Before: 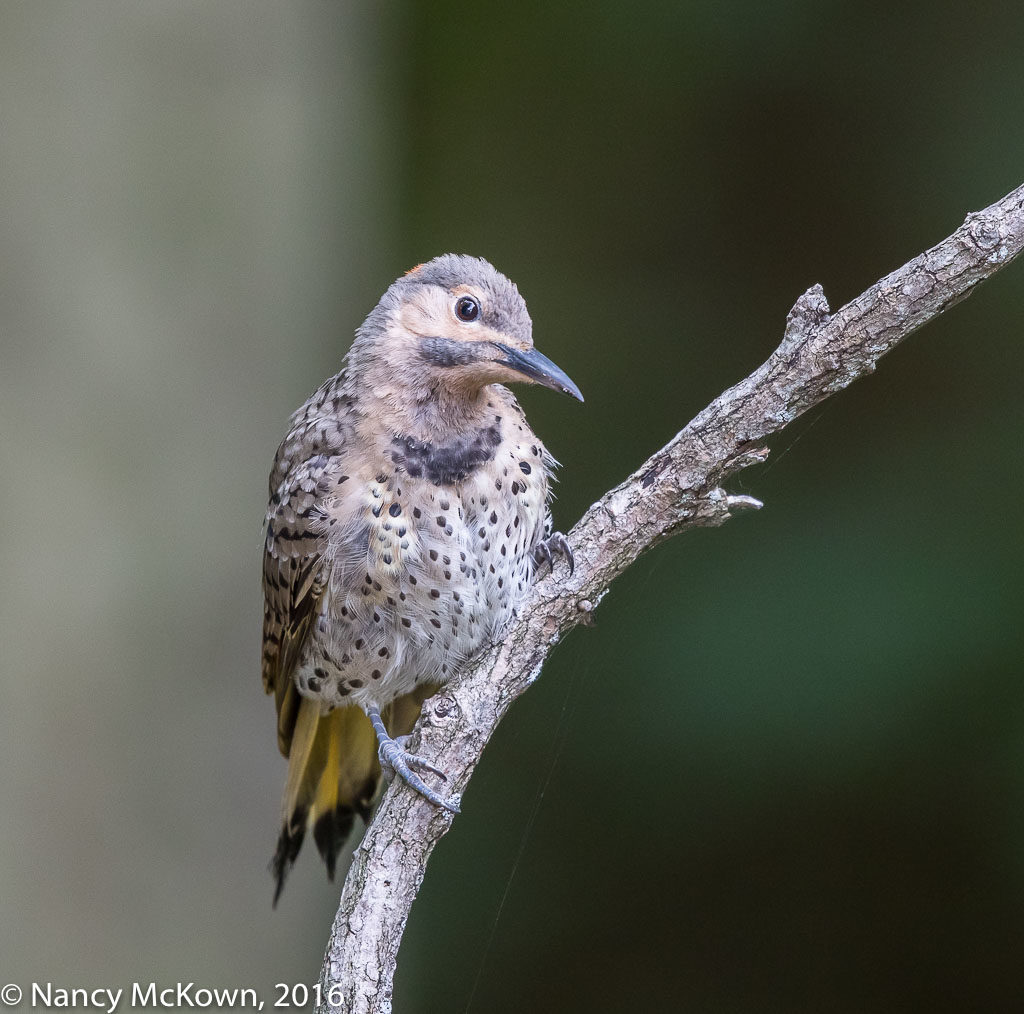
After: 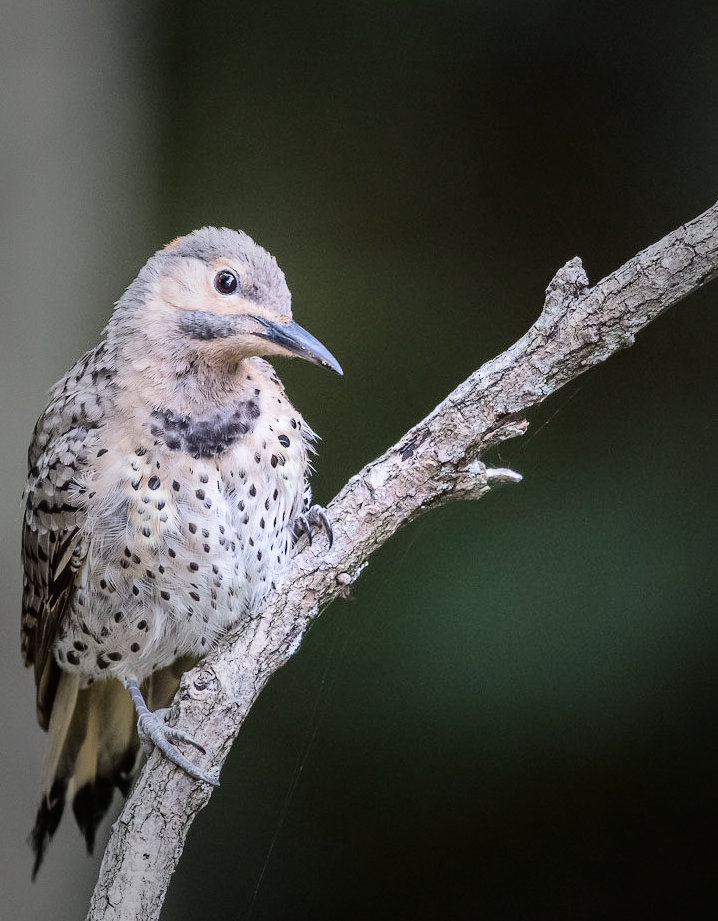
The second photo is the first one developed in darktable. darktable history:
crop and rotate: left 23.601%, top 2.705%, right 6.236%, bottom 6.382%
vignetting: fall-off start 34.03%, fall-off radius 64.37%, width/height ratio 0.965
tone curve: curves: ch0 [(0, 0) (0.003, 0.019) (0.011, 0.021) (0.025, 0.023) (0.044, 0.026) (0.069, 0.037) (0.1, 0.059) (0.136, 0.088) (0.177, 0.138) (0.224, 0.199) (0.277, 0.279) (0.335, 0.376) (0.399, 0.481) (0.468, 0.581) (0.543, 0.658) (0.623, 0.735) (0.709, 0.8) (0.801, 0.861) (0.898, 0.928) (1, 1)], color space Lab, independent channels, preserve colors none
